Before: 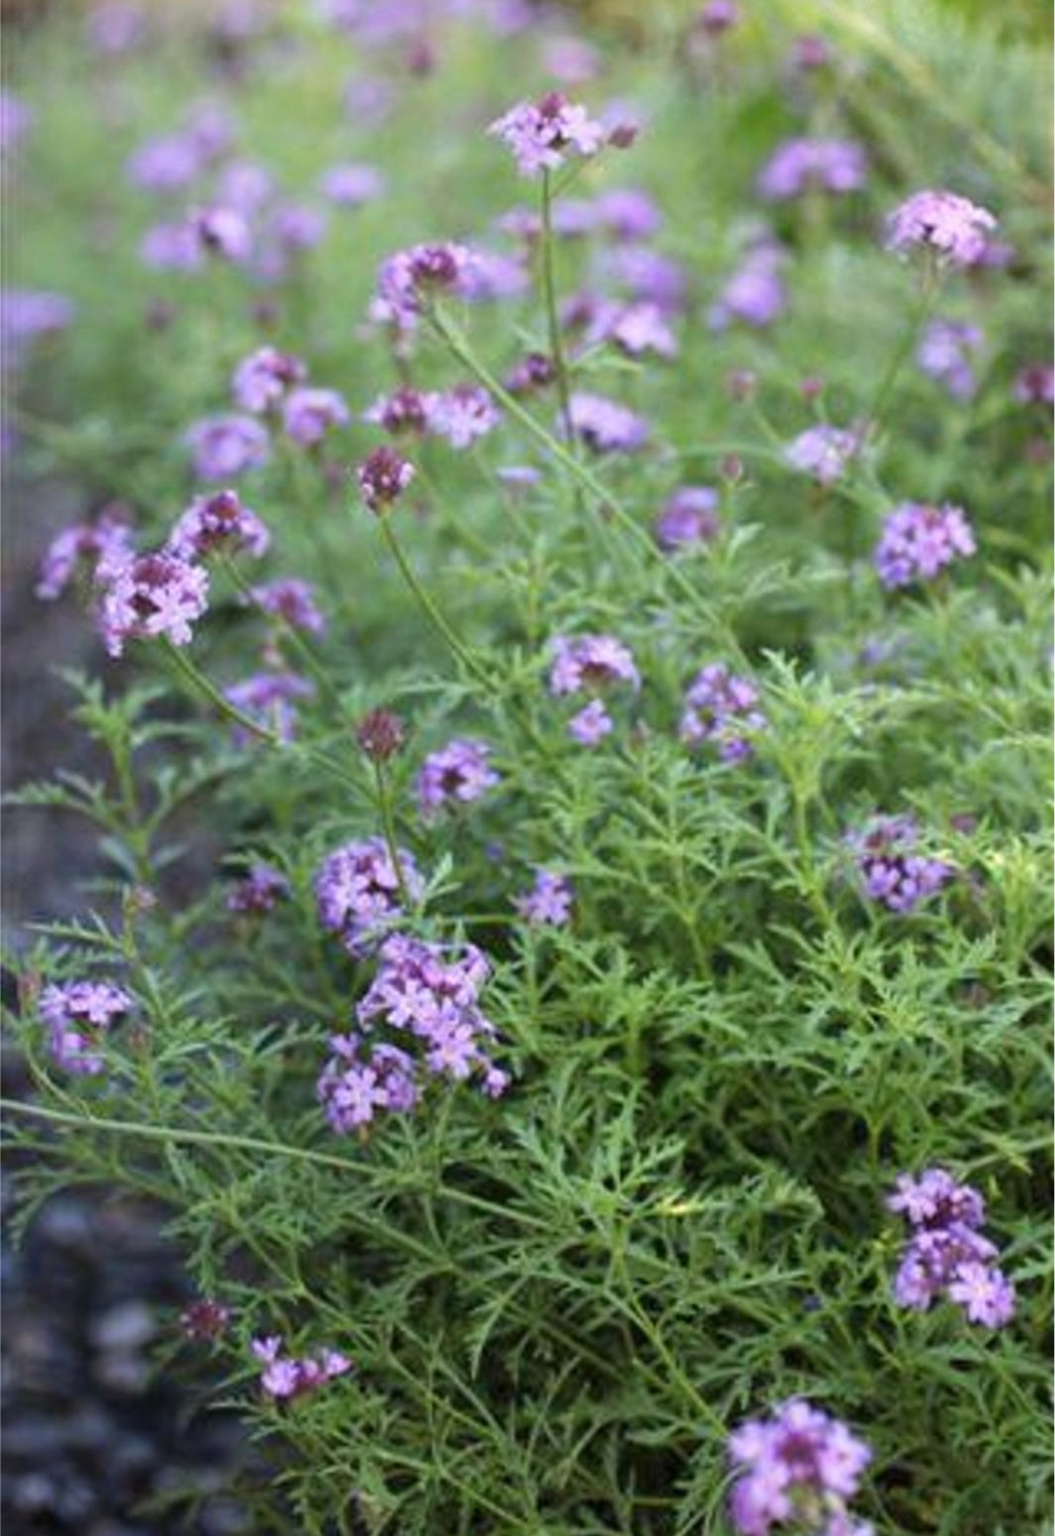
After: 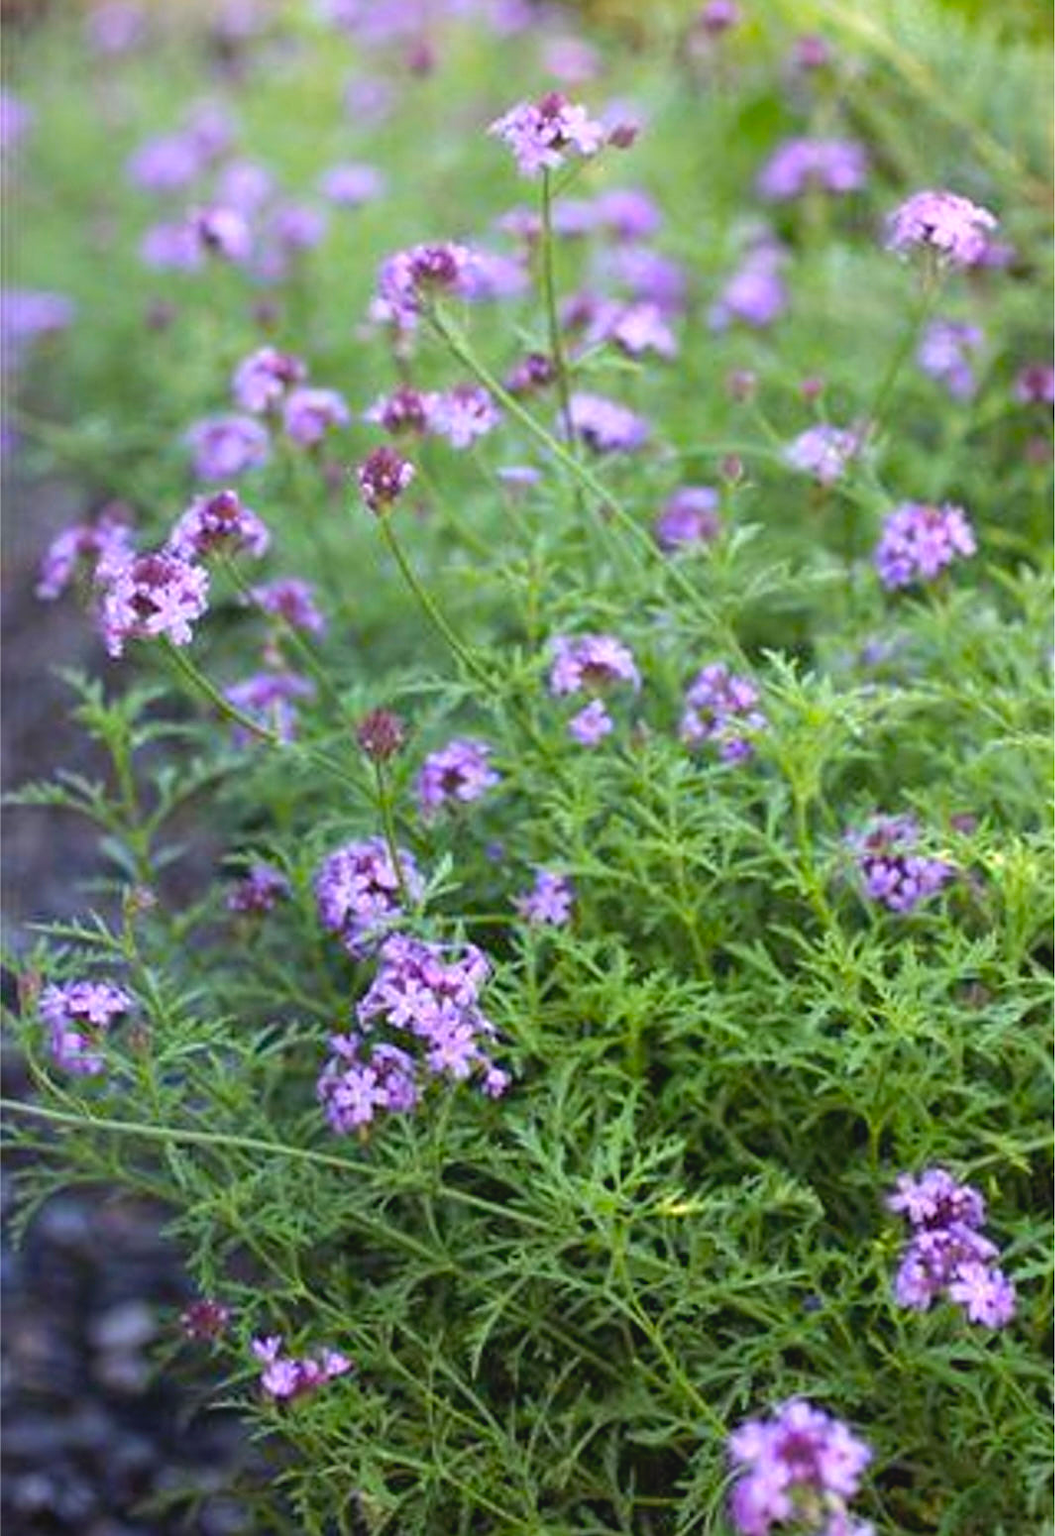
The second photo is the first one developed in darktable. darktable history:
color balance rgb: shadows lift › chroma 3.34%, shadows lift › hue 280.3°, global offset › luminance -0.26%, perceptual saturation grading › global saturation 19.739%, perceptual brilliance grading › highlights 8.535%, perceptual brilliance grading › mid-tones 3.691%, perceptual brilliance grading › shadows 1.873%
contrast brightness saturation: contrast -0.108
sharpen: on, module defaults
